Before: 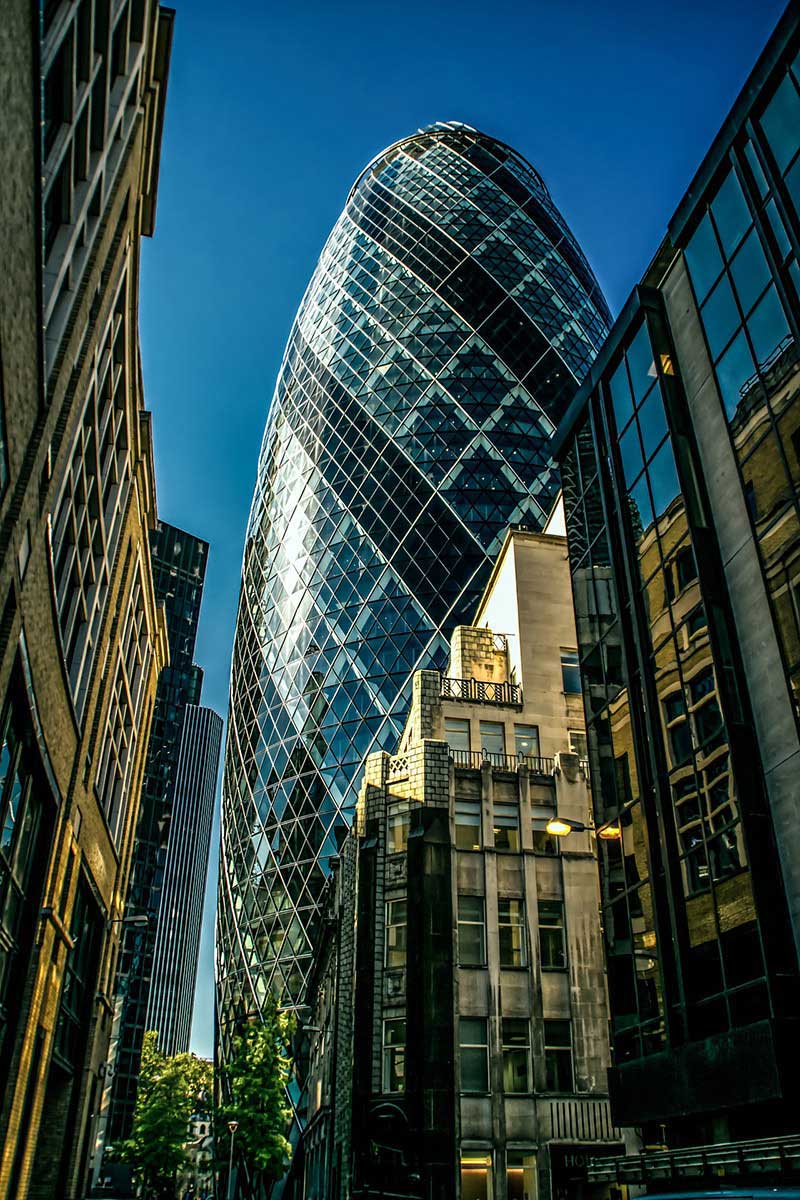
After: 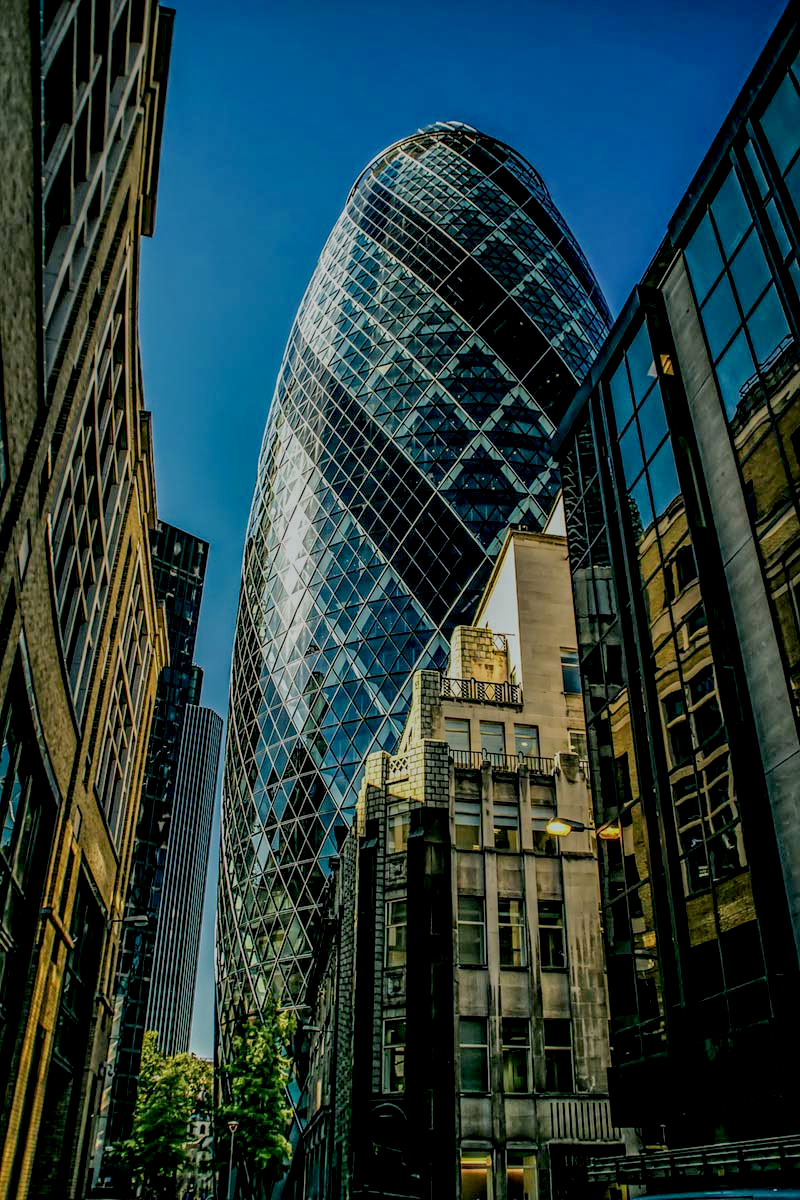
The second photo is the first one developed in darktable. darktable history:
exposure: black level correction 0.007, exposure 0.104 EV, compensate highlight preservation false
tone equalizer: -8 EV -0.028 EV, -7 EV 0.036 EV, -6 EV -0.008 EV, -5 EV 0.004 EV, -4 EV -0.048 EV, -3 EV -0.237 EV, -2 EV -0.692 EV, -1 EV -0.964 EV, +0 EV -0.988 EV, edges refinement/feathering 500, mask exposure compensation -1.57 EV, preserve details no
local contrast: on, module defaults
